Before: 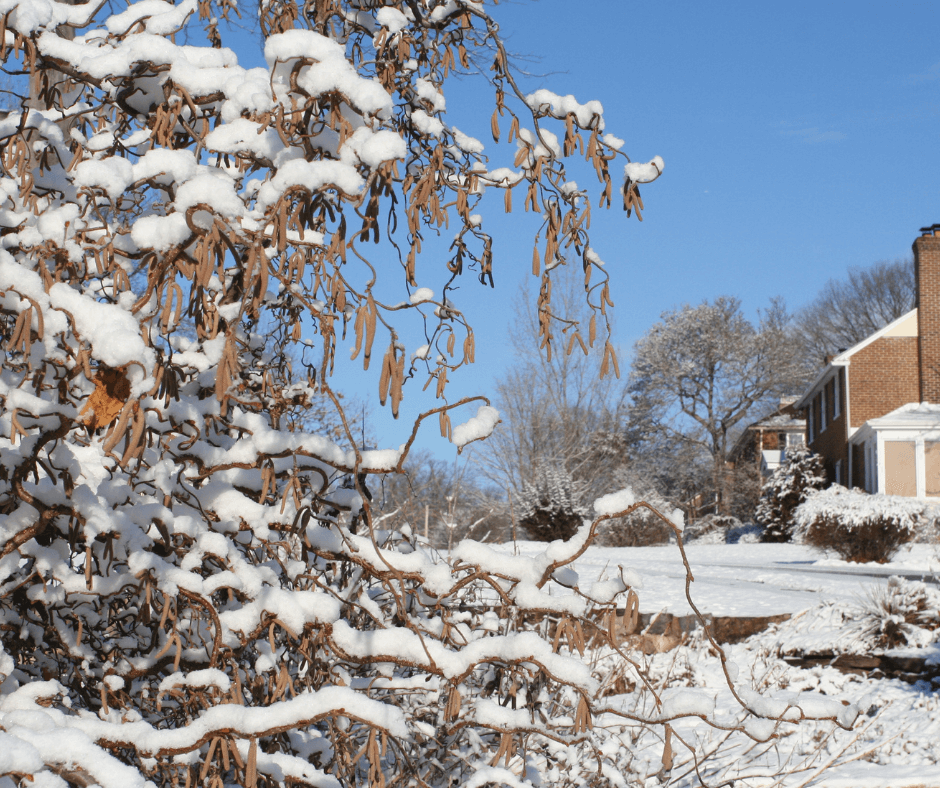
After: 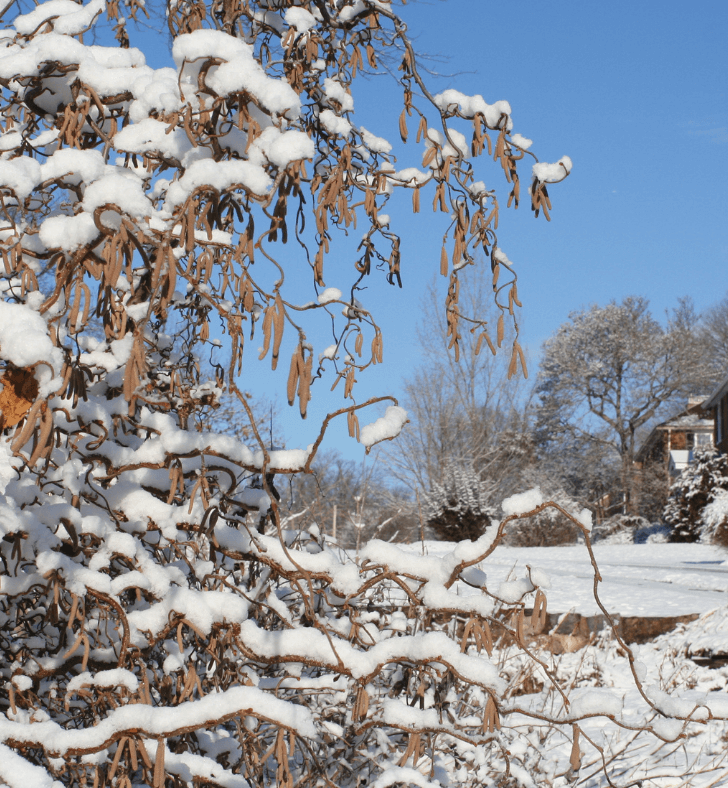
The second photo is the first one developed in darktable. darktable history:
crop: left 9.88%, right 12.664%
exposure: exposure -0.04 EV, compensate highlight preservation false
